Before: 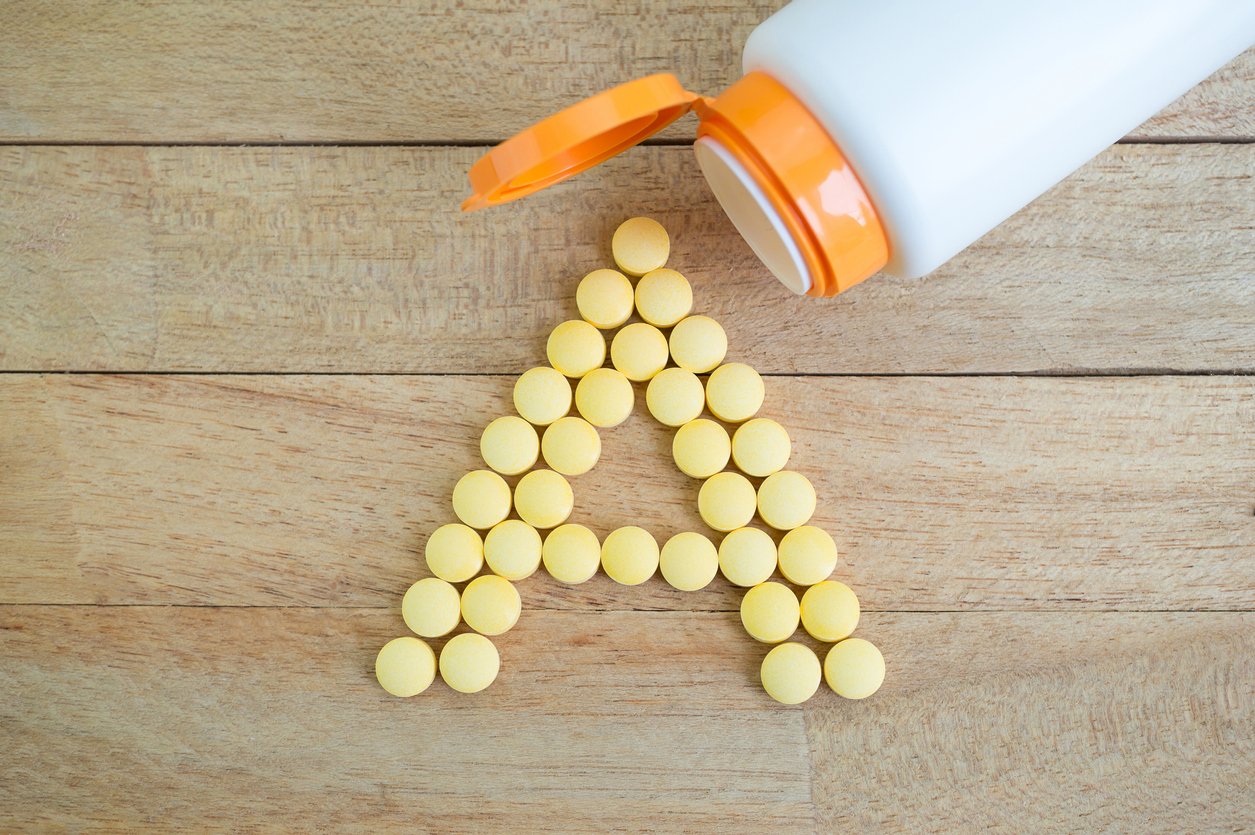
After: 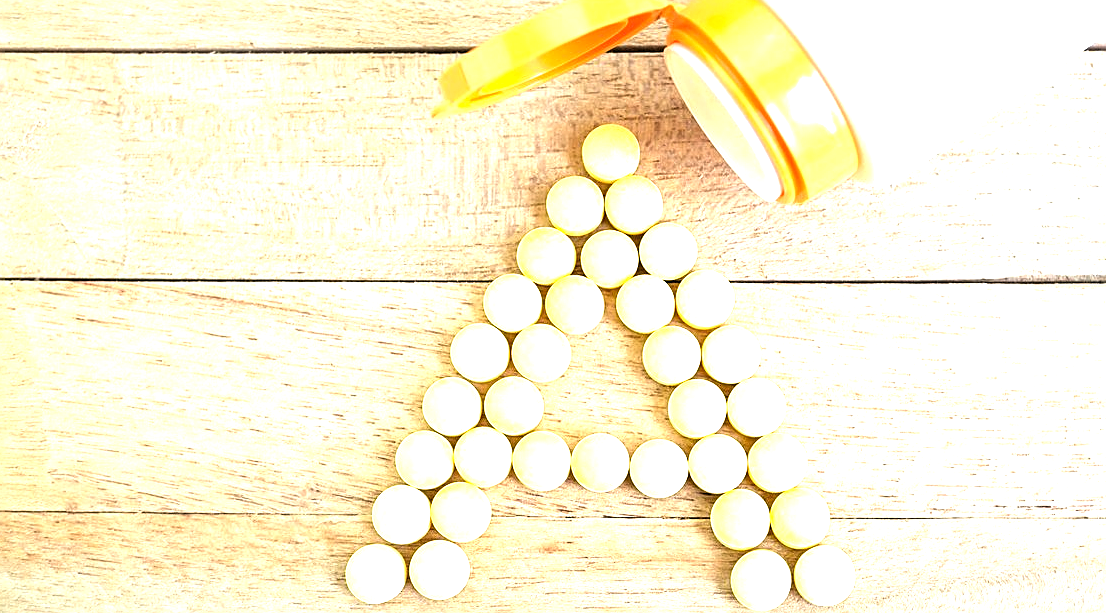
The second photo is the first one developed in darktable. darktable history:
levels: white 99.9%, levels [0.062, 0.494, 0.925]
sharpen: on, module defaults
crop and rotate: left 2.458%, top 11.211%, right 9.379%, bottom 15.358%
exposure: black level correction 0, exposure 1.391 EV, compensate highlight preservation false
